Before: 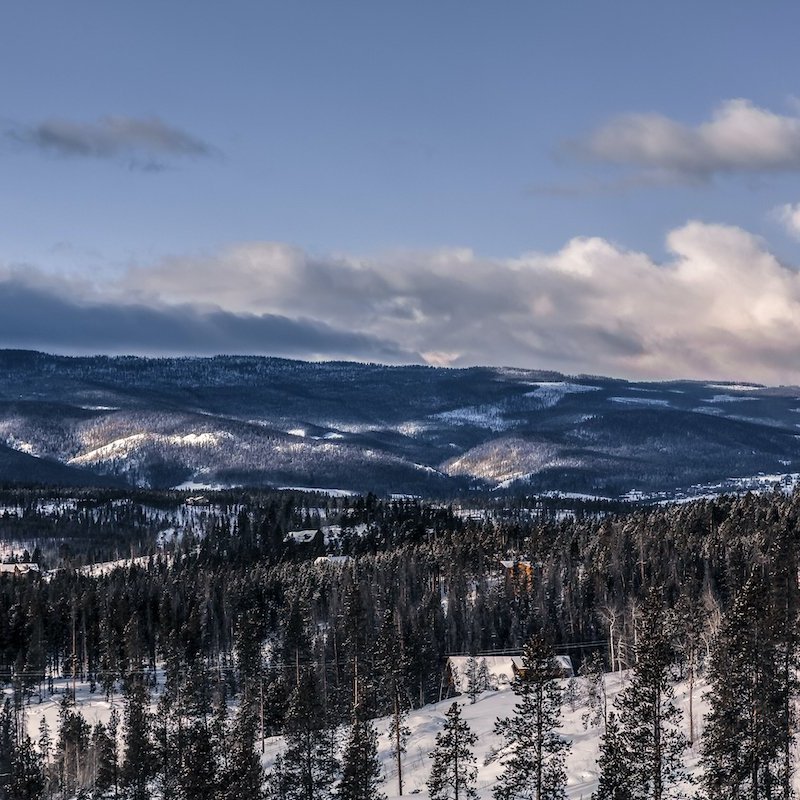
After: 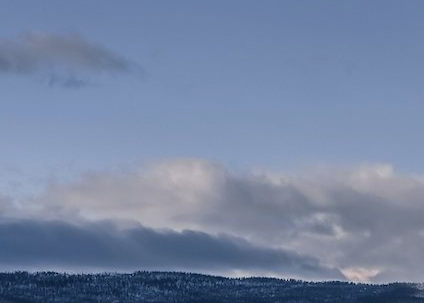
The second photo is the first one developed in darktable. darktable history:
exposure: exposure -0.157 EV, compensate exposure bias true, compensate highlight preservation false
crop: left 10.075%, top 10.59%, right 36.47%, bottom 51.368%
